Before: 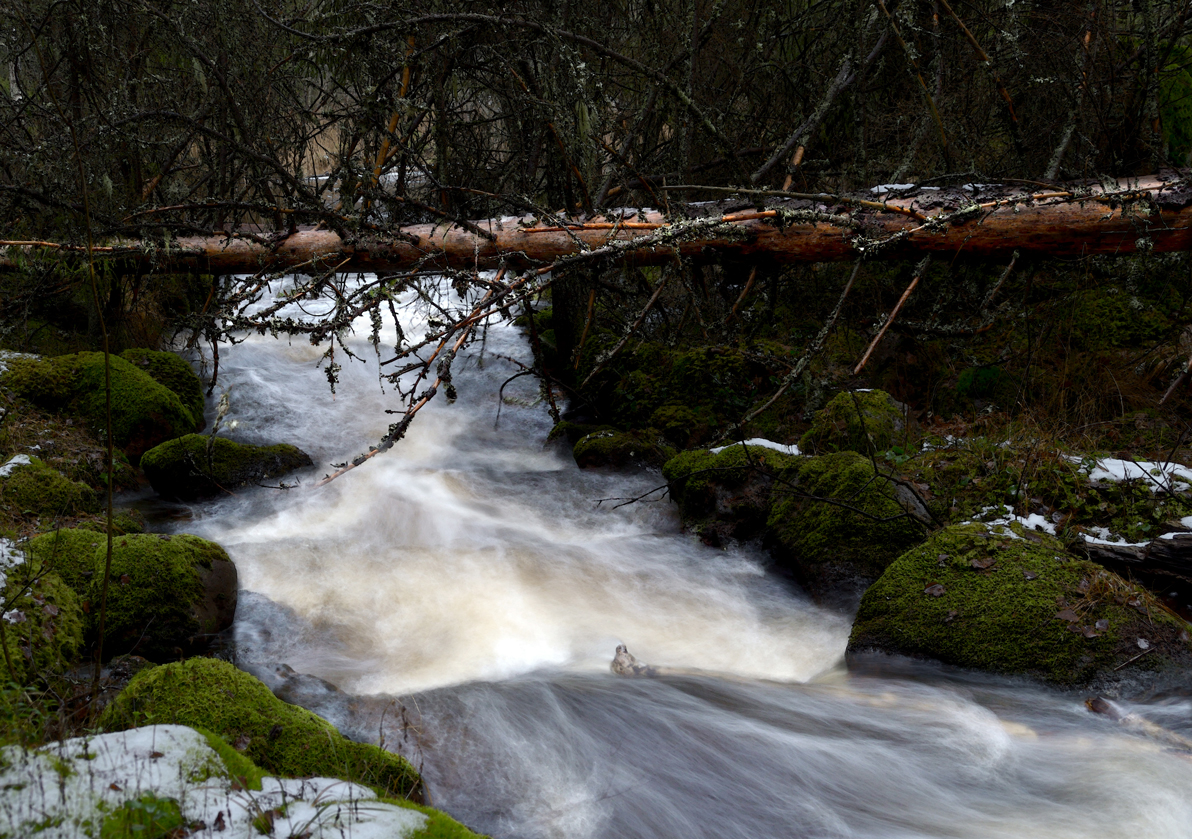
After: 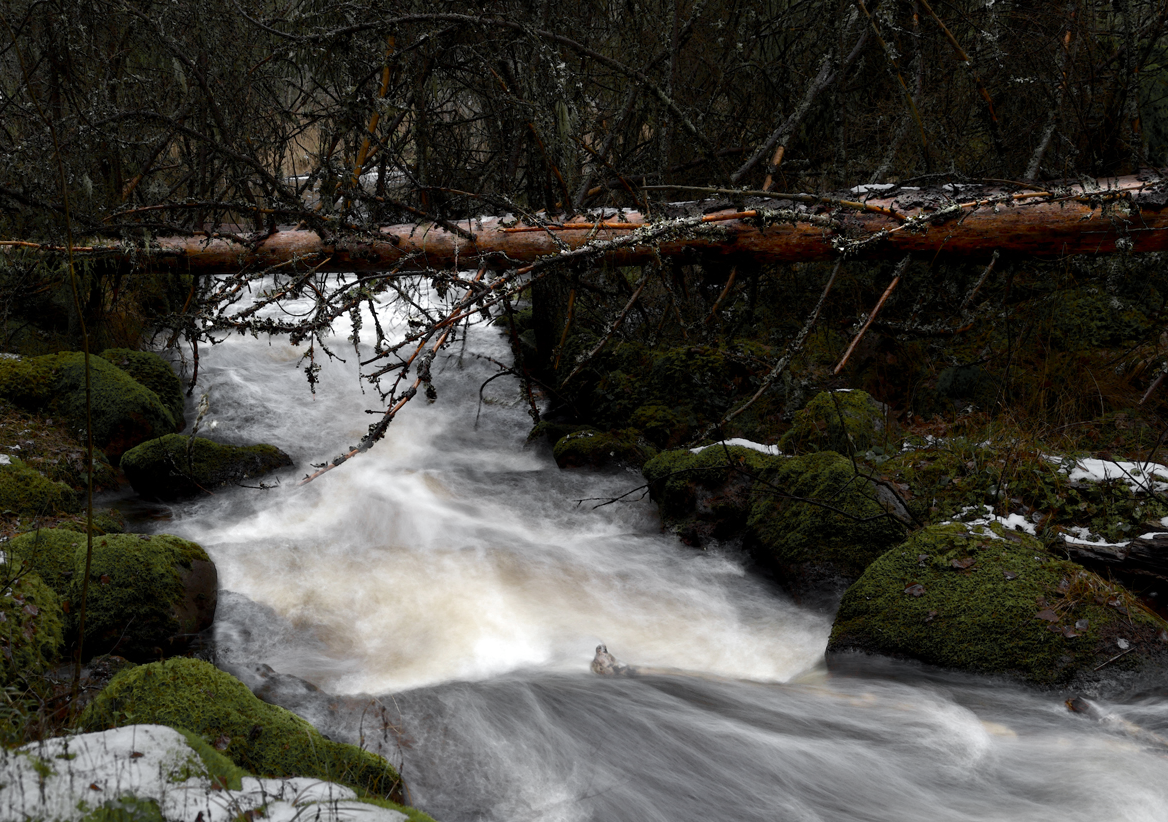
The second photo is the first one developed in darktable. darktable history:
crop: left 1.743%, right 0.268%, bottom 2.011%
color zones: curves: ch0 [(0.004, 0.388) (0.125, 0.392) (0.25, 0.404) (0.375, 0.5) (0.5, 0.5) (0.625, 0.5) (0.75, 0.5) (0.875, 0.5)]; ch1 [(0, 0.5) (0.125, 0.5) (0.25, 0.5) (0.375, 0.124) (0.524, 0.124) (0.645, 0.128) (0.789, 0.132) (0.914, 0.096) (0.998, 0.068)]
